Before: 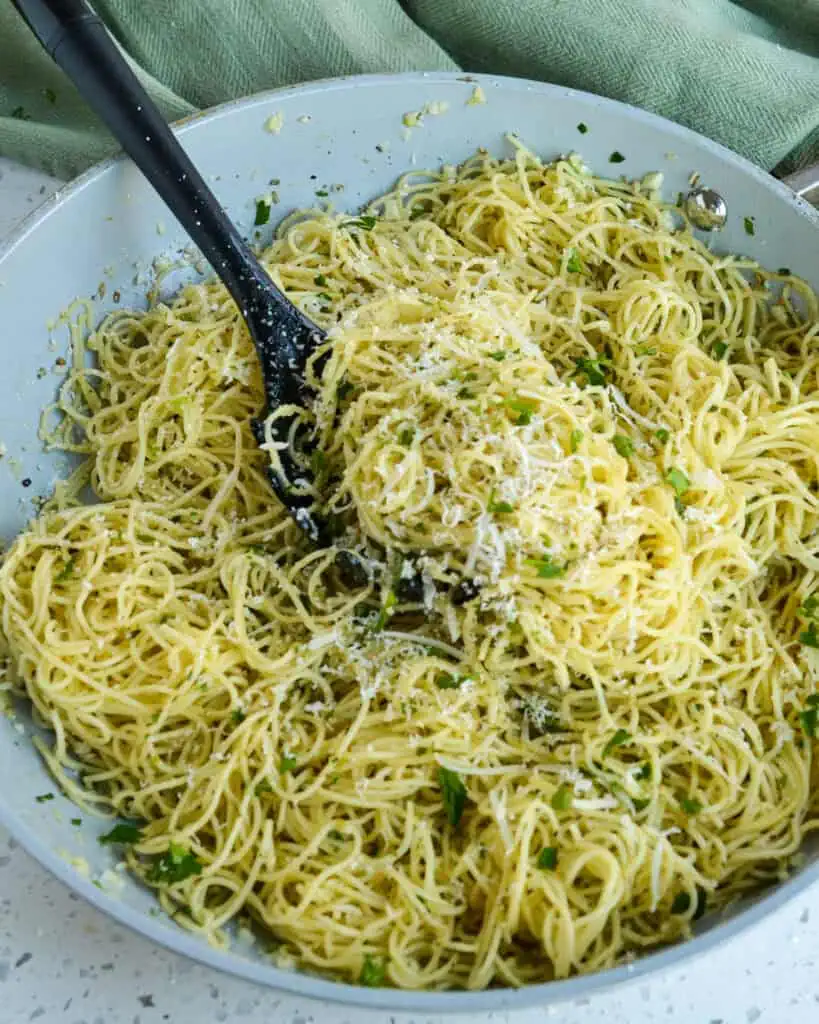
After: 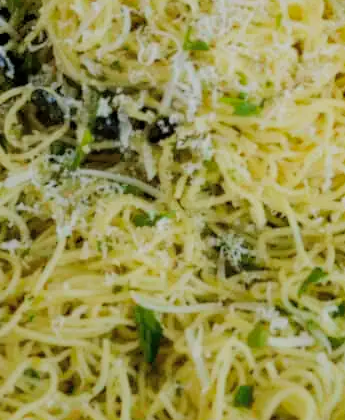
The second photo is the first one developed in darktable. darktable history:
filmic rgb: black relative exposure -7.65 EV, white relative exposure 4.56 EV, hardness 3.61
exposure: exposure 0.2 EV, compensate highlight preservation false
crop: left 37.221%, top 45.169%, right 20.63%, bottom 13.777%
shadows and highlights: on, module defaults
